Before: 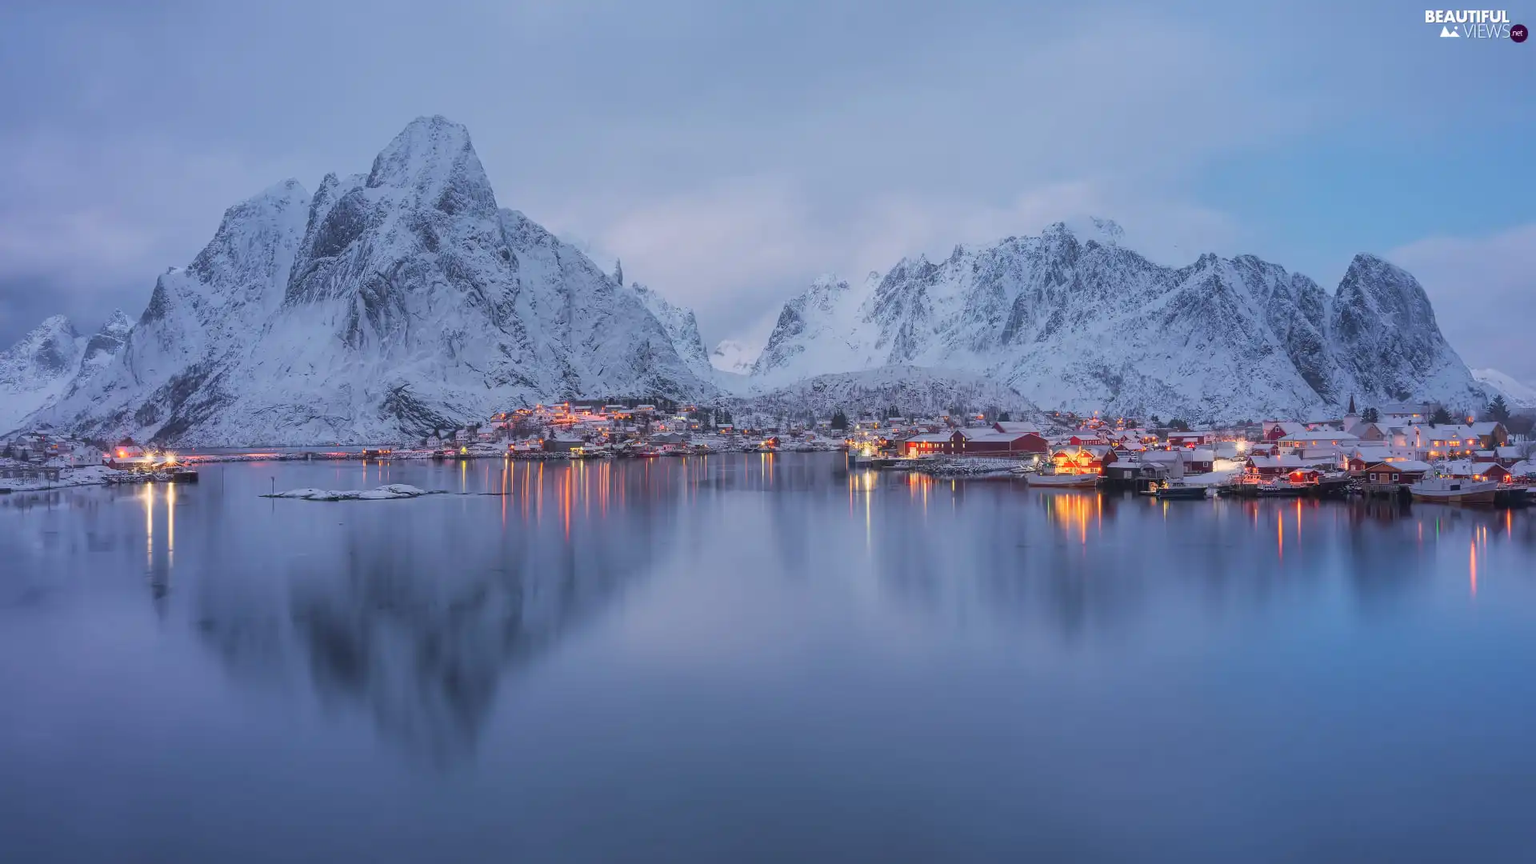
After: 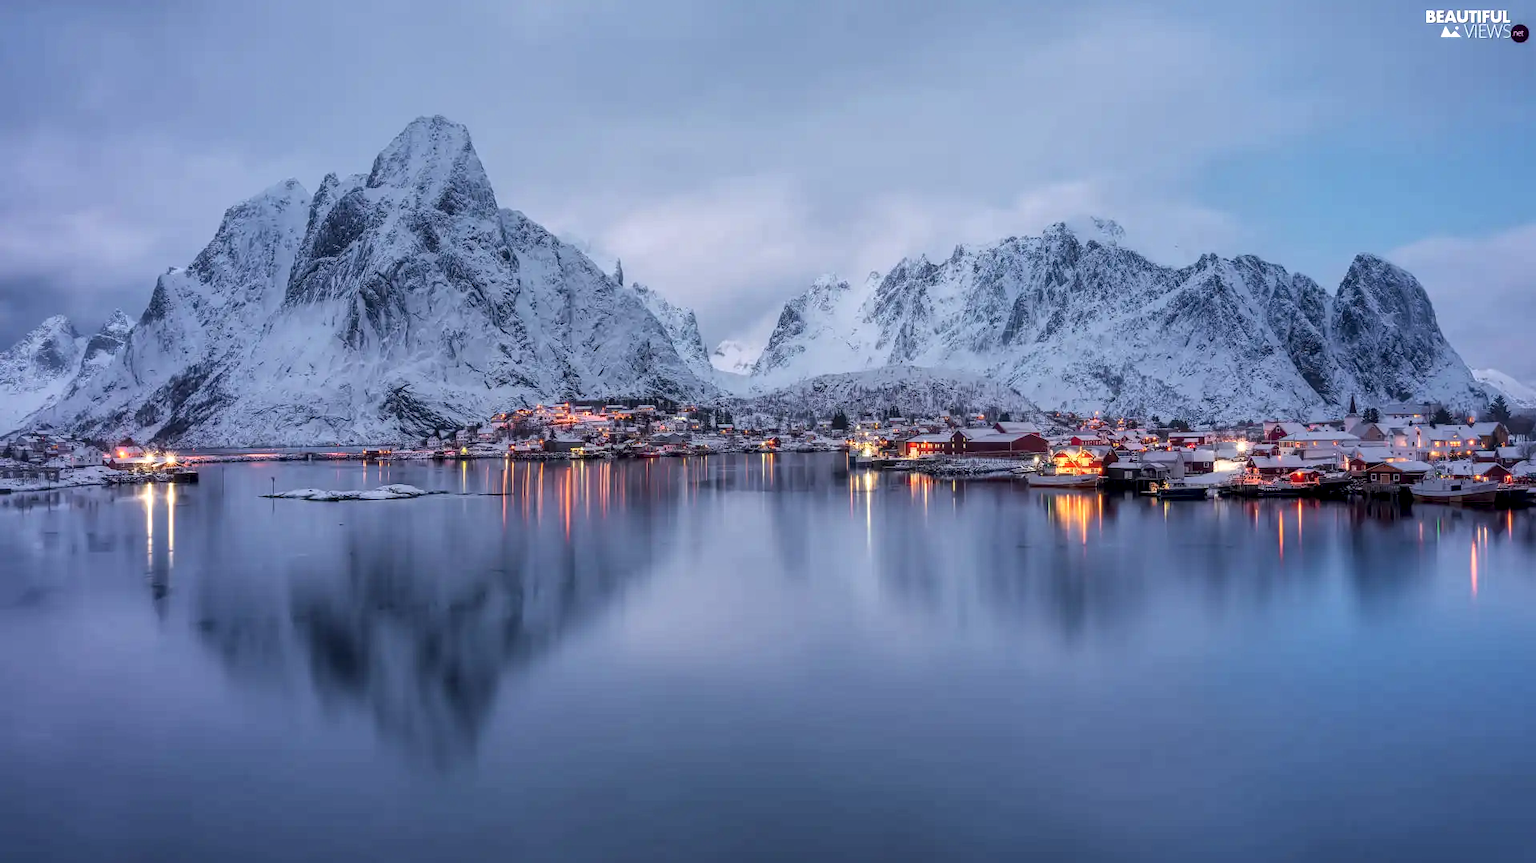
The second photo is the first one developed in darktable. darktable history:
crop: left 0.046%
local contrast: highlights 60%, shadows 63%, detail 160%
